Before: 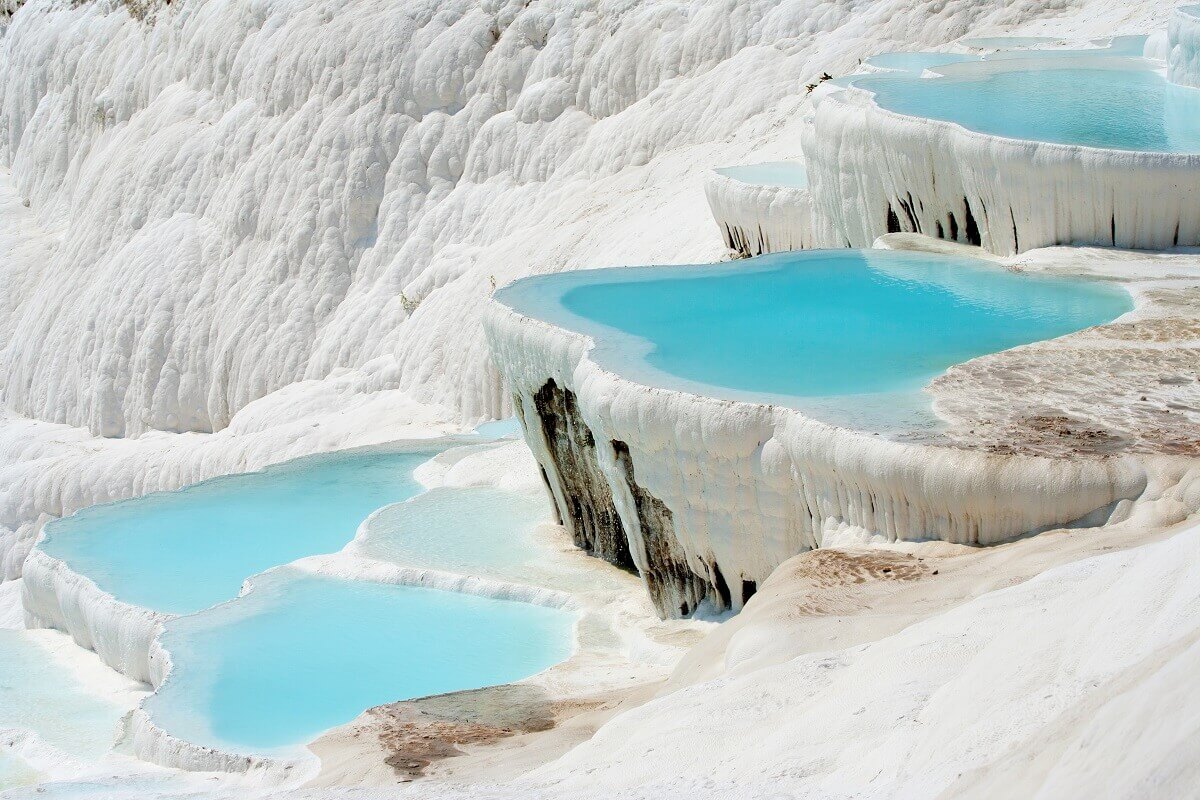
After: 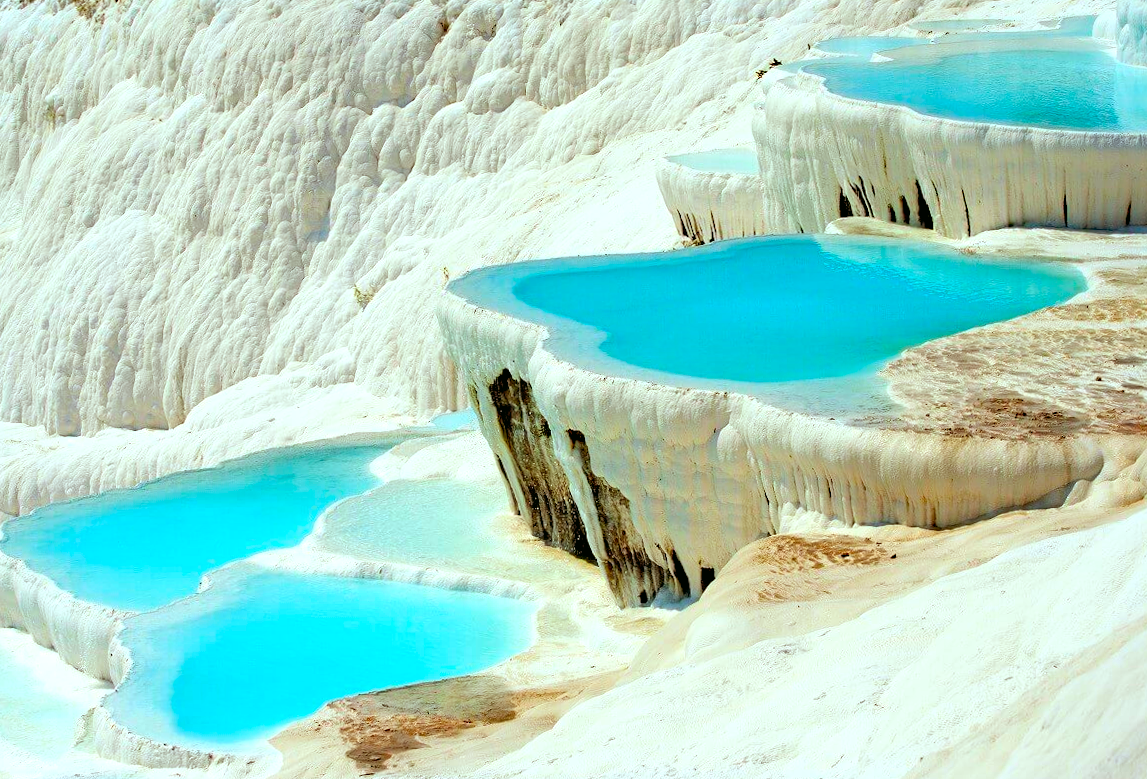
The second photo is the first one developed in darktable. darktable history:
crop and rotate: left 3.238%
rotate and perspective: rotation -1°, crop left 0.011, crop right 0.989, crop top 0.025, crop bottom 0.975
rgb levels: mode RGB, independent channels, levels [[0, 0.5, 1], [0, 0.521, 1], [0, 0.536, 1]]
color correction: highlights a* -7.33, highlights b* 1.26, shadows a* -3.55, saturation 1.4
haze removal: strength 0.29, distance 0.25, compatibility mode true, adaptive false
exposure: exposure 0.3 EV, compensate highlight preservation false
